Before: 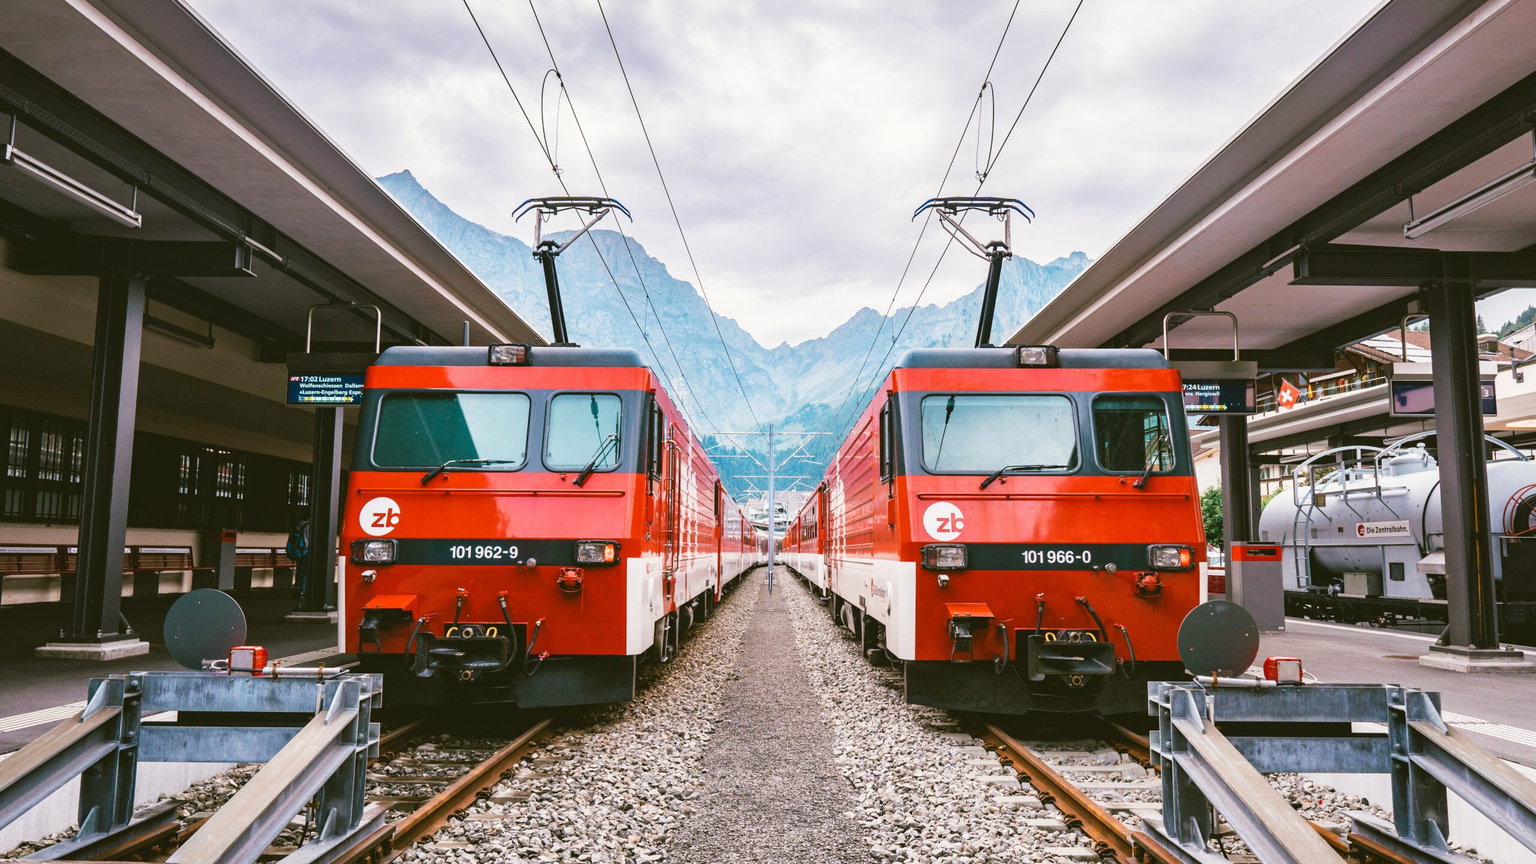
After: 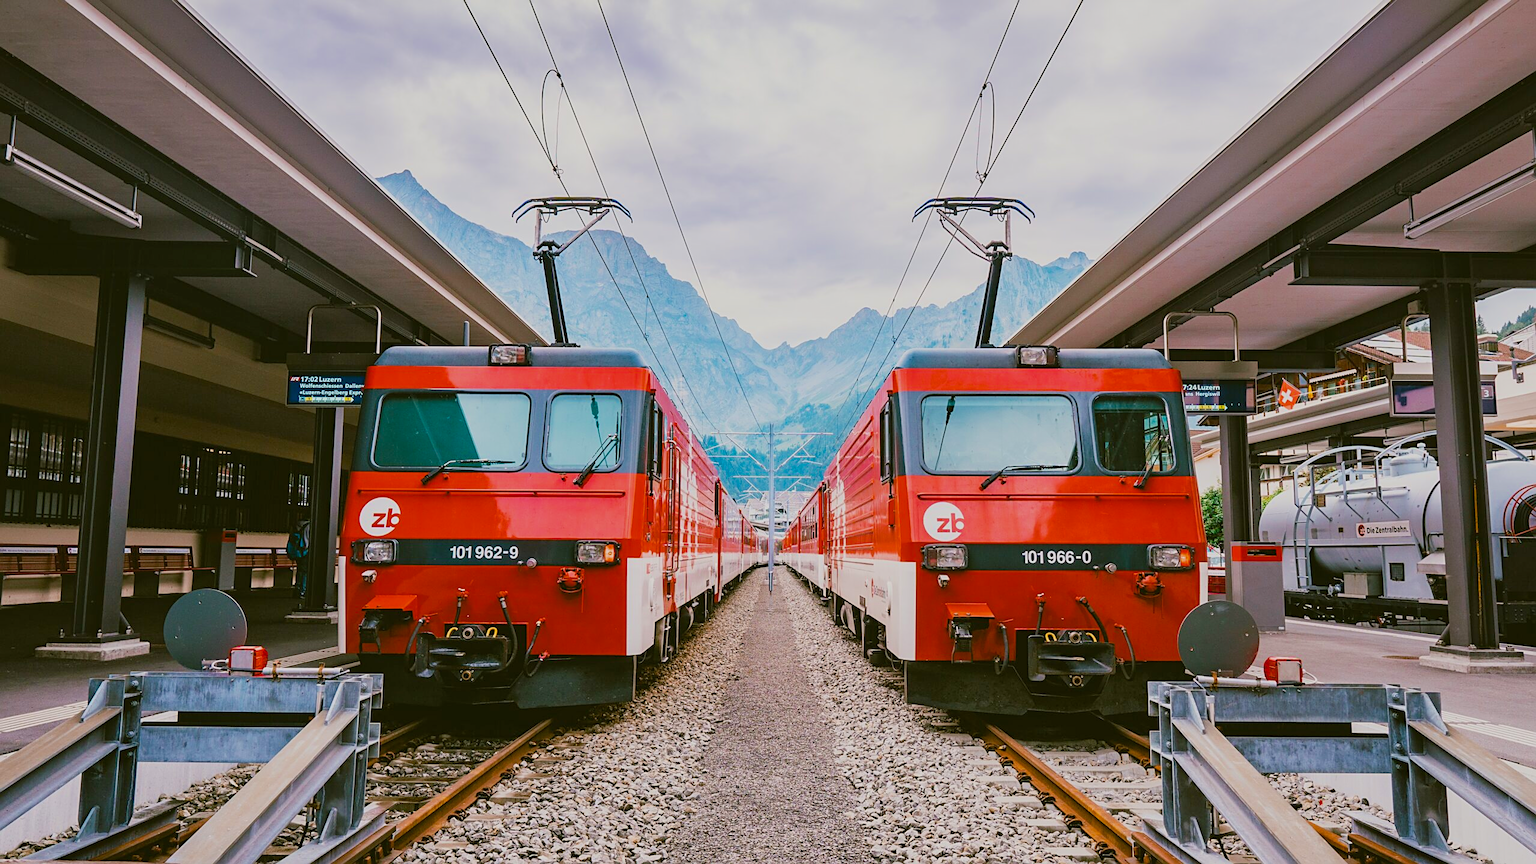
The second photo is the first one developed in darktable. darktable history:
color balance rgb: perceptual saturation grading › global saturation 20%, global vibrance 20%
exposure: black level correction 0.001, exposure 0.014 EV, compensate highlight preservation false
sharpen: on, module defaults
filmic rgb: middle gray luminance 18.42%, black relative exposure -10.5 EV, white relative exposure 3.4 EV, threshold 6 EV, target black luminance 0%, hardness 6.03, latitude 99%, contrast 0.847, shadows ↔ highlights balance 0.505%, add noise in highlights 0, preserve chrominance max RGB, color science v3 (2019), use custom middle-gray values true, iterations of high-quality reconstruction 0, contrast in highlights soft, enable highlight reconstruction true
